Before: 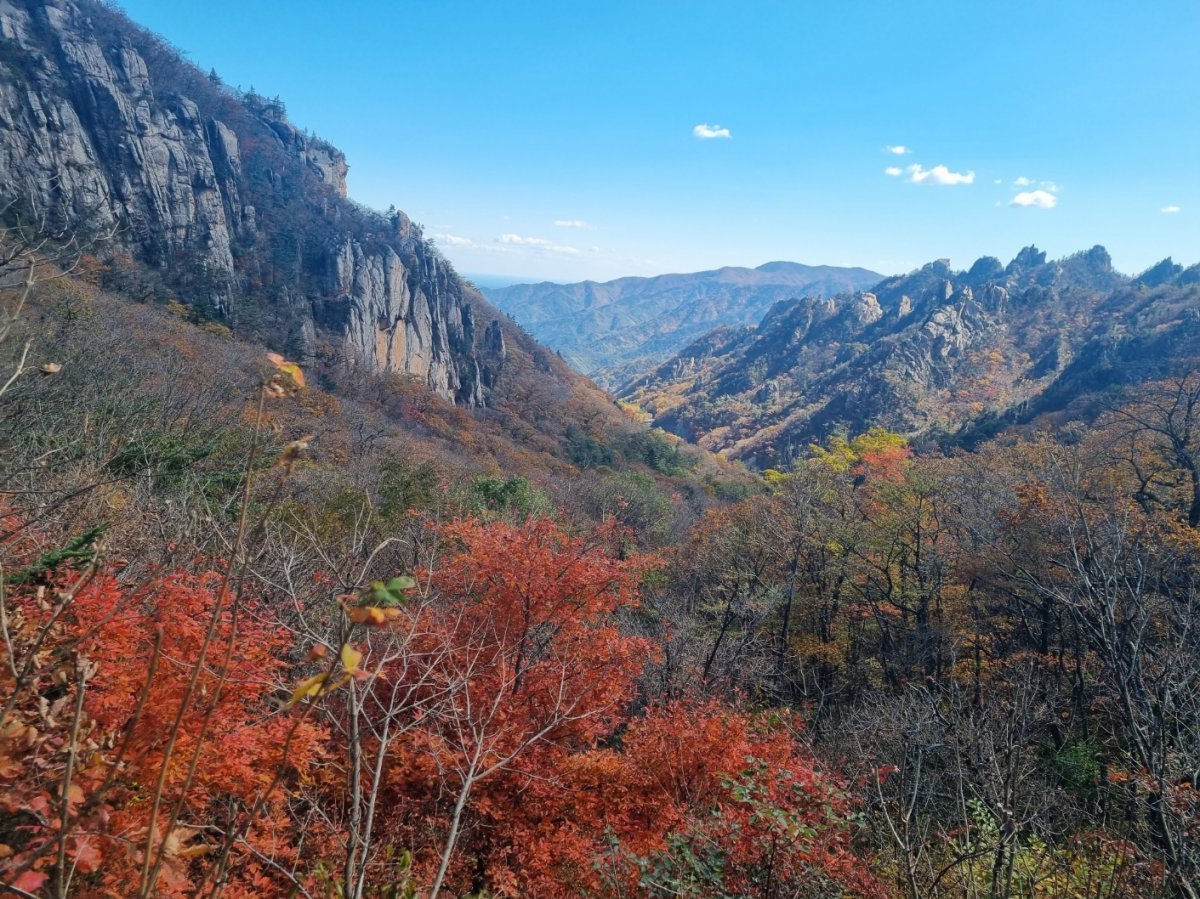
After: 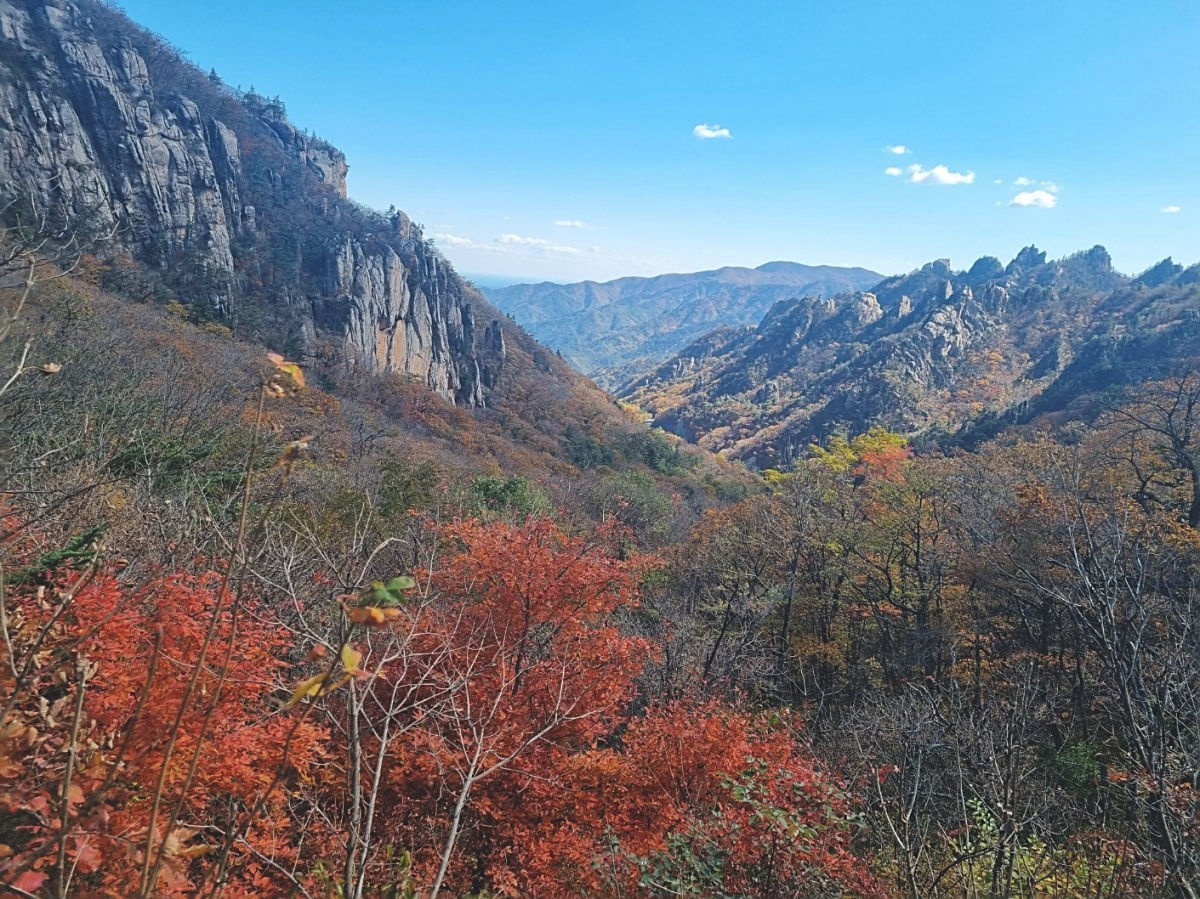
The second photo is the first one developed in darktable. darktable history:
sharpen: on, module defaults
exposure: black level correction -0.015, compensate highlight preservation false
